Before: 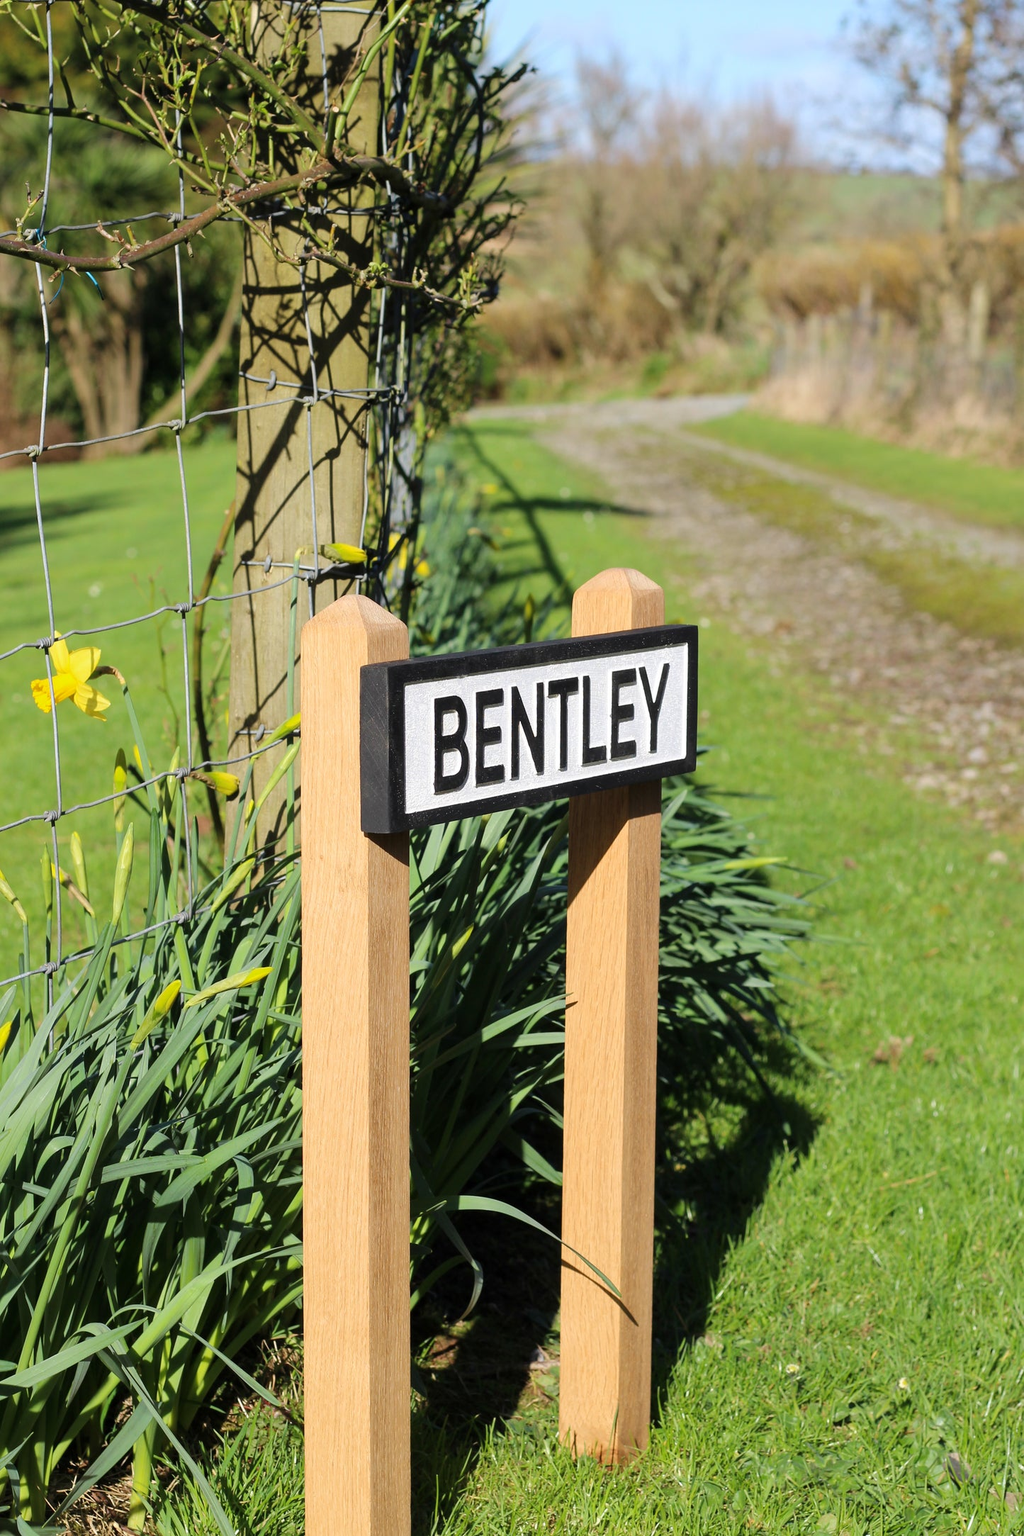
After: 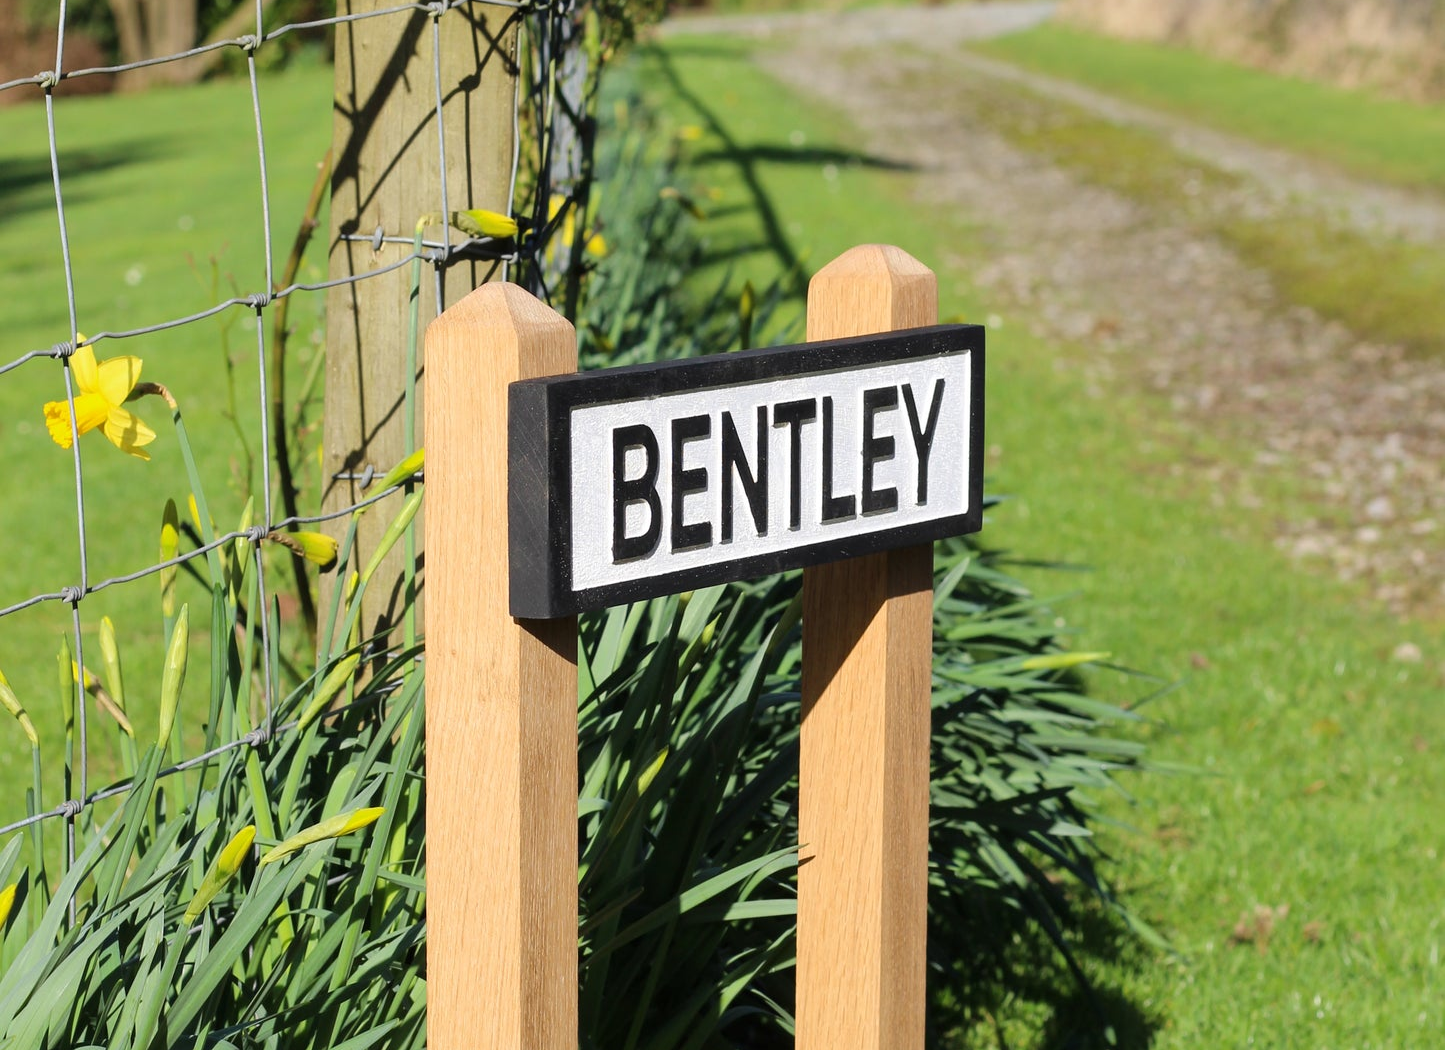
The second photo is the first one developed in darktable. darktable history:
crop and rotate: top 25.779%, bottom 25.736%
